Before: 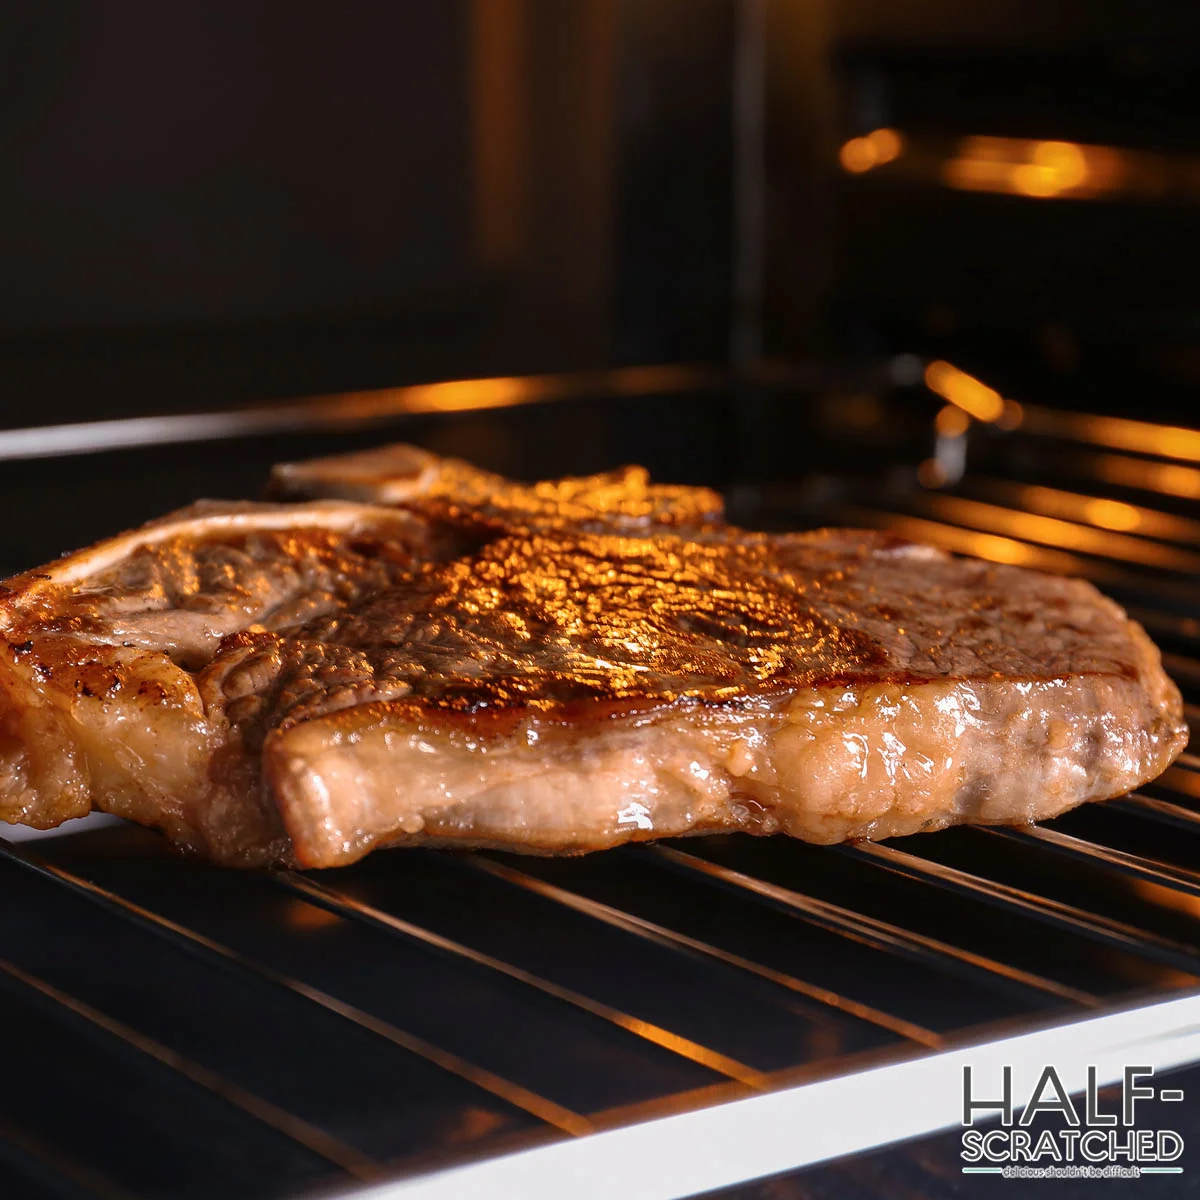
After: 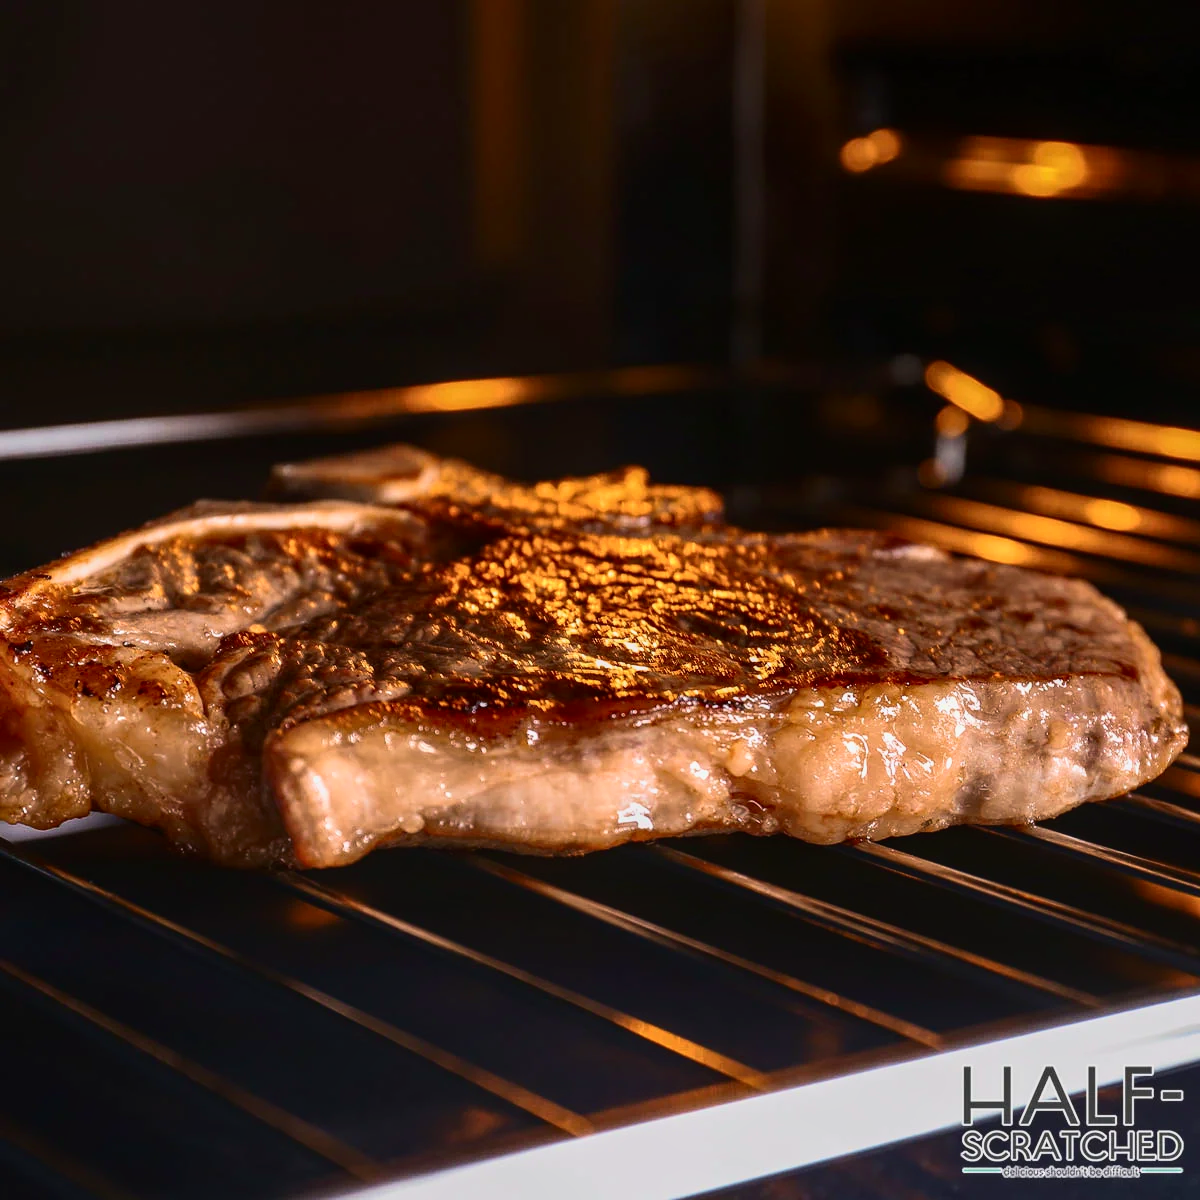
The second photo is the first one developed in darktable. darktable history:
local contrast: detail 110%
velvia: on, module defaults
contrast brightness saturation: contrast 0.22
